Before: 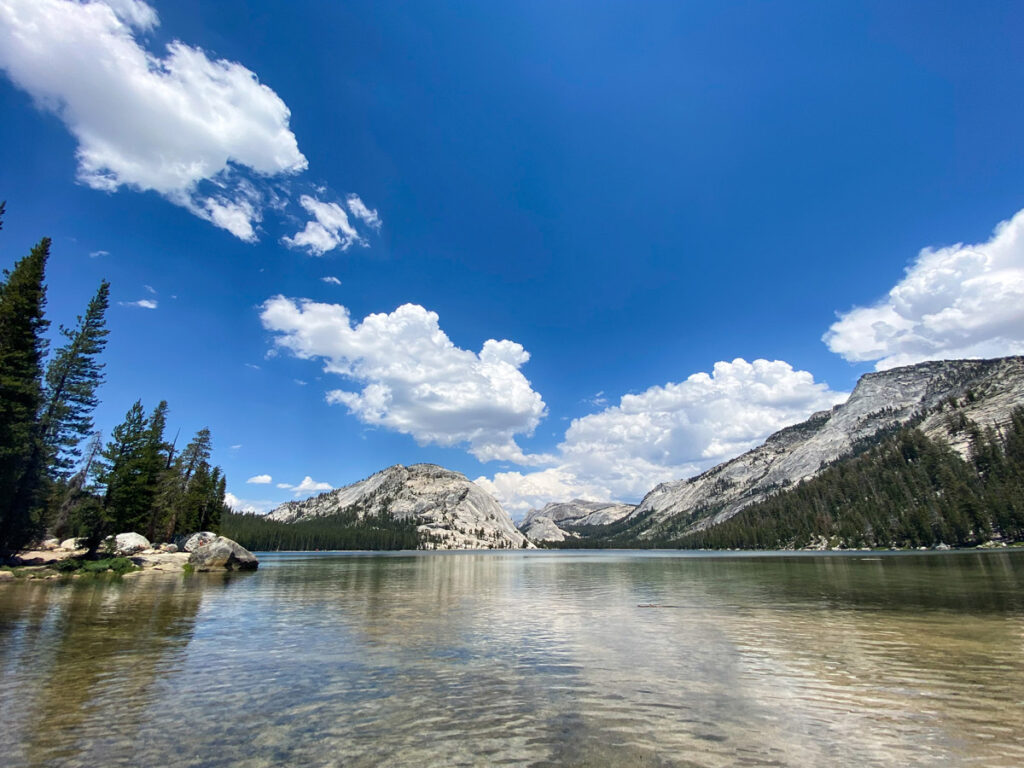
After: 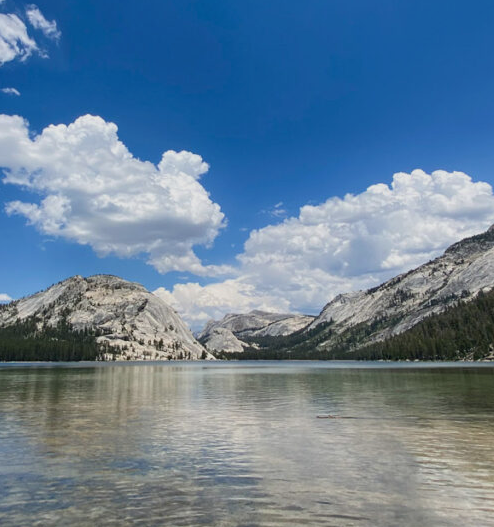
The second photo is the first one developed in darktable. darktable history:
exposure: exposure -0.384 EV, compensate highlight preservation false
crop: left 31.405%, top 24.726%, right 20.329%, bottom 6.554%
